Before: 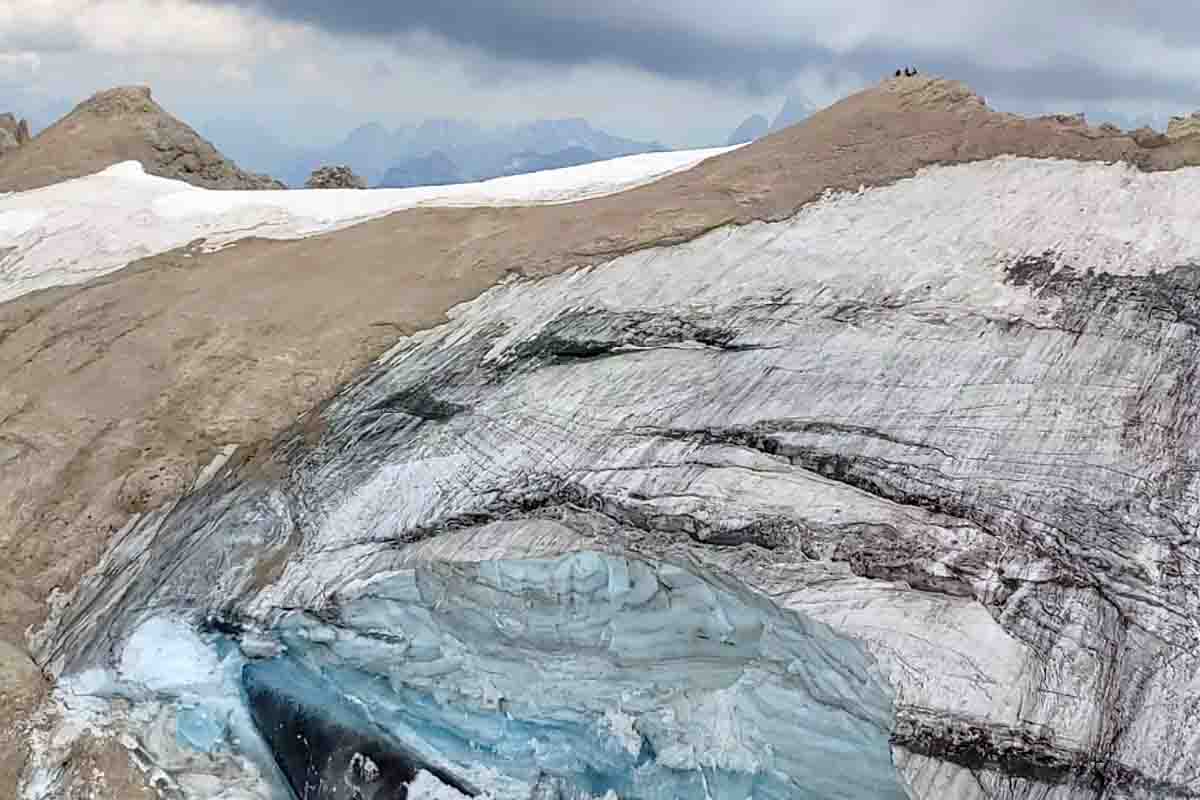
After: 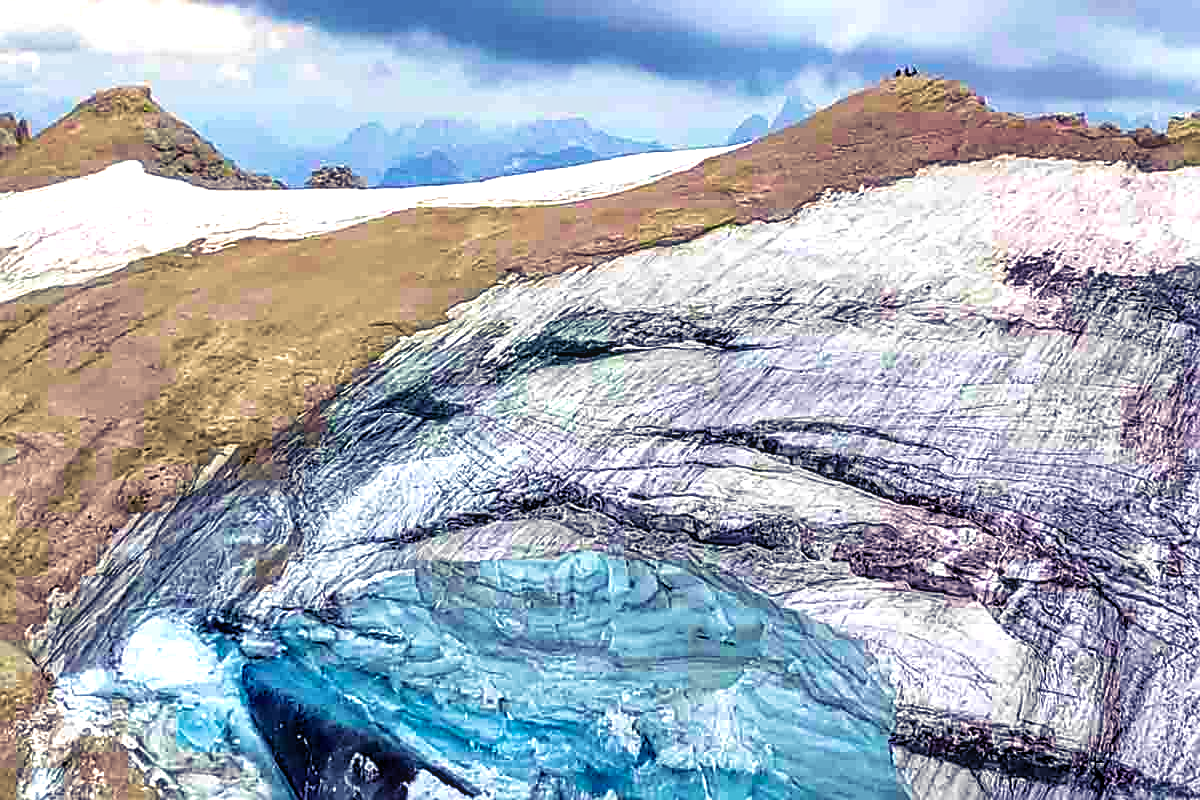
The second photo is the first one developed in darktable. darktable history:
local contrast: on, module defaults
sharpen: on, module defaults
velvia: strength 44.8%
color balance rgb: shadows lift › luminance -28.58%, shadows lift › chroma 14.93%, shadows lift › hue 268.66°, global offset › luminance -0.241%, linear chroma grading › global chroma 15.306%, perceptual saturation grading › global saturation 30.627%, perceptual brilliance grading › global brilliance 15.025%, perceptual brilliance grading › shadows -34.617%, global vibrance 20%
